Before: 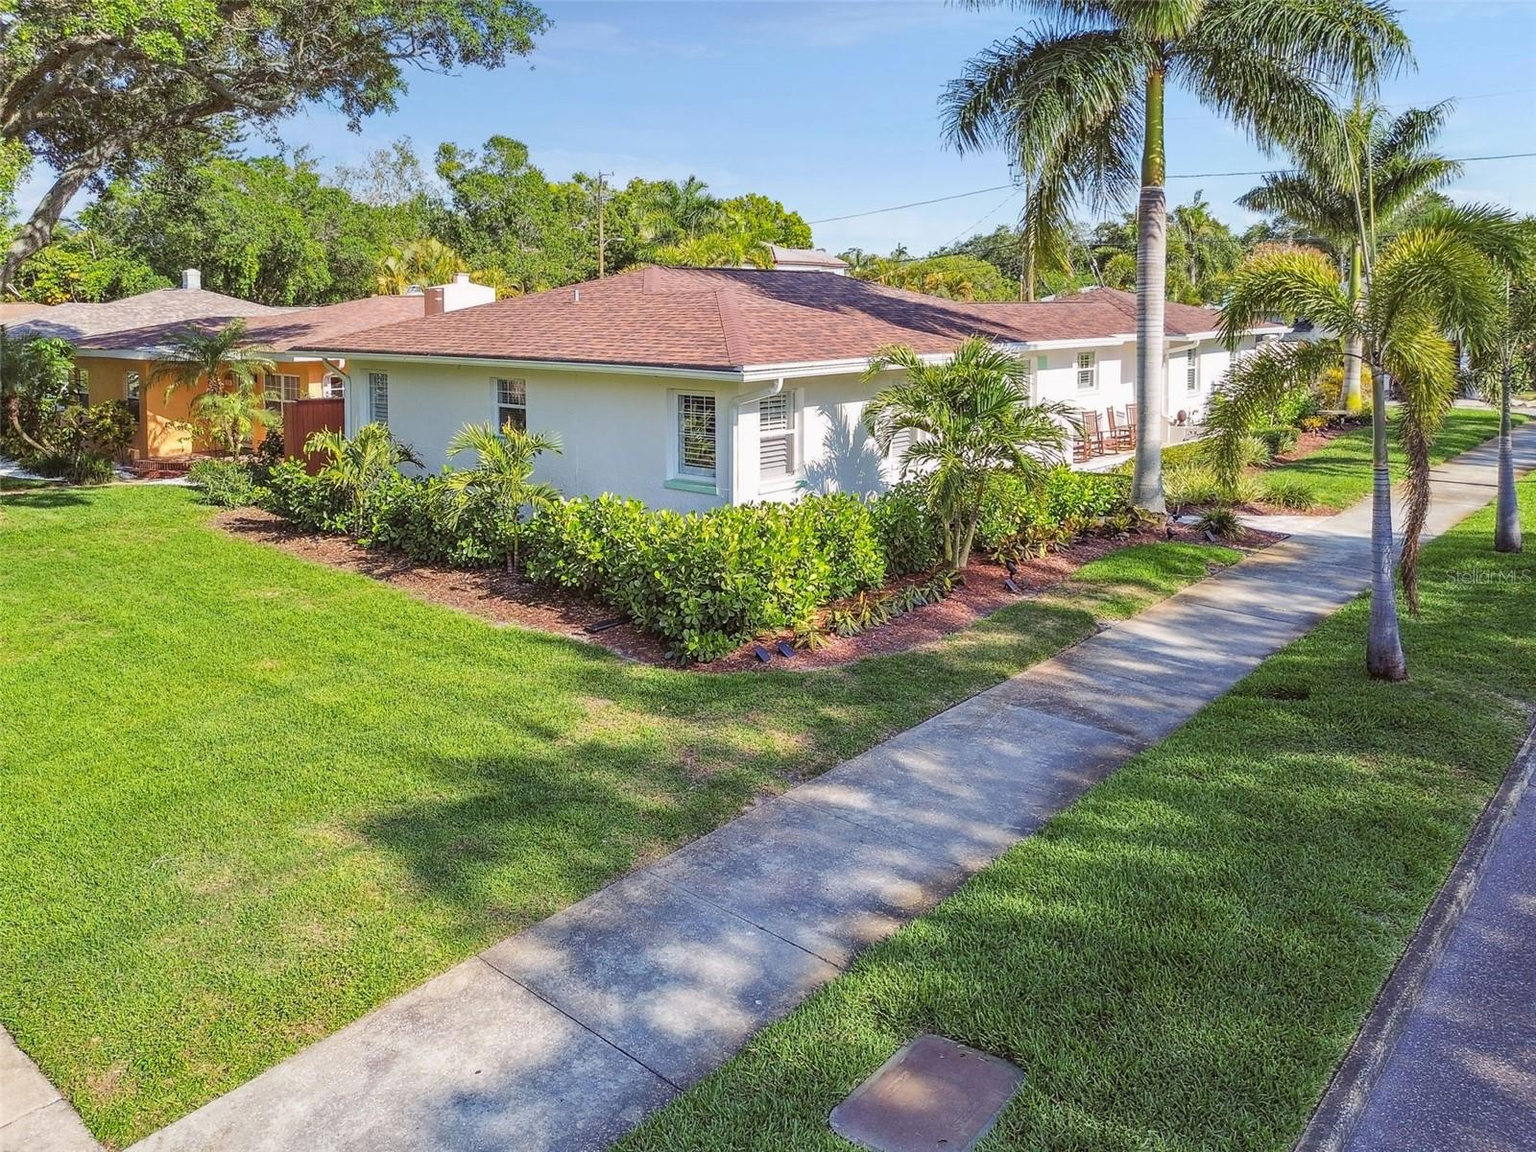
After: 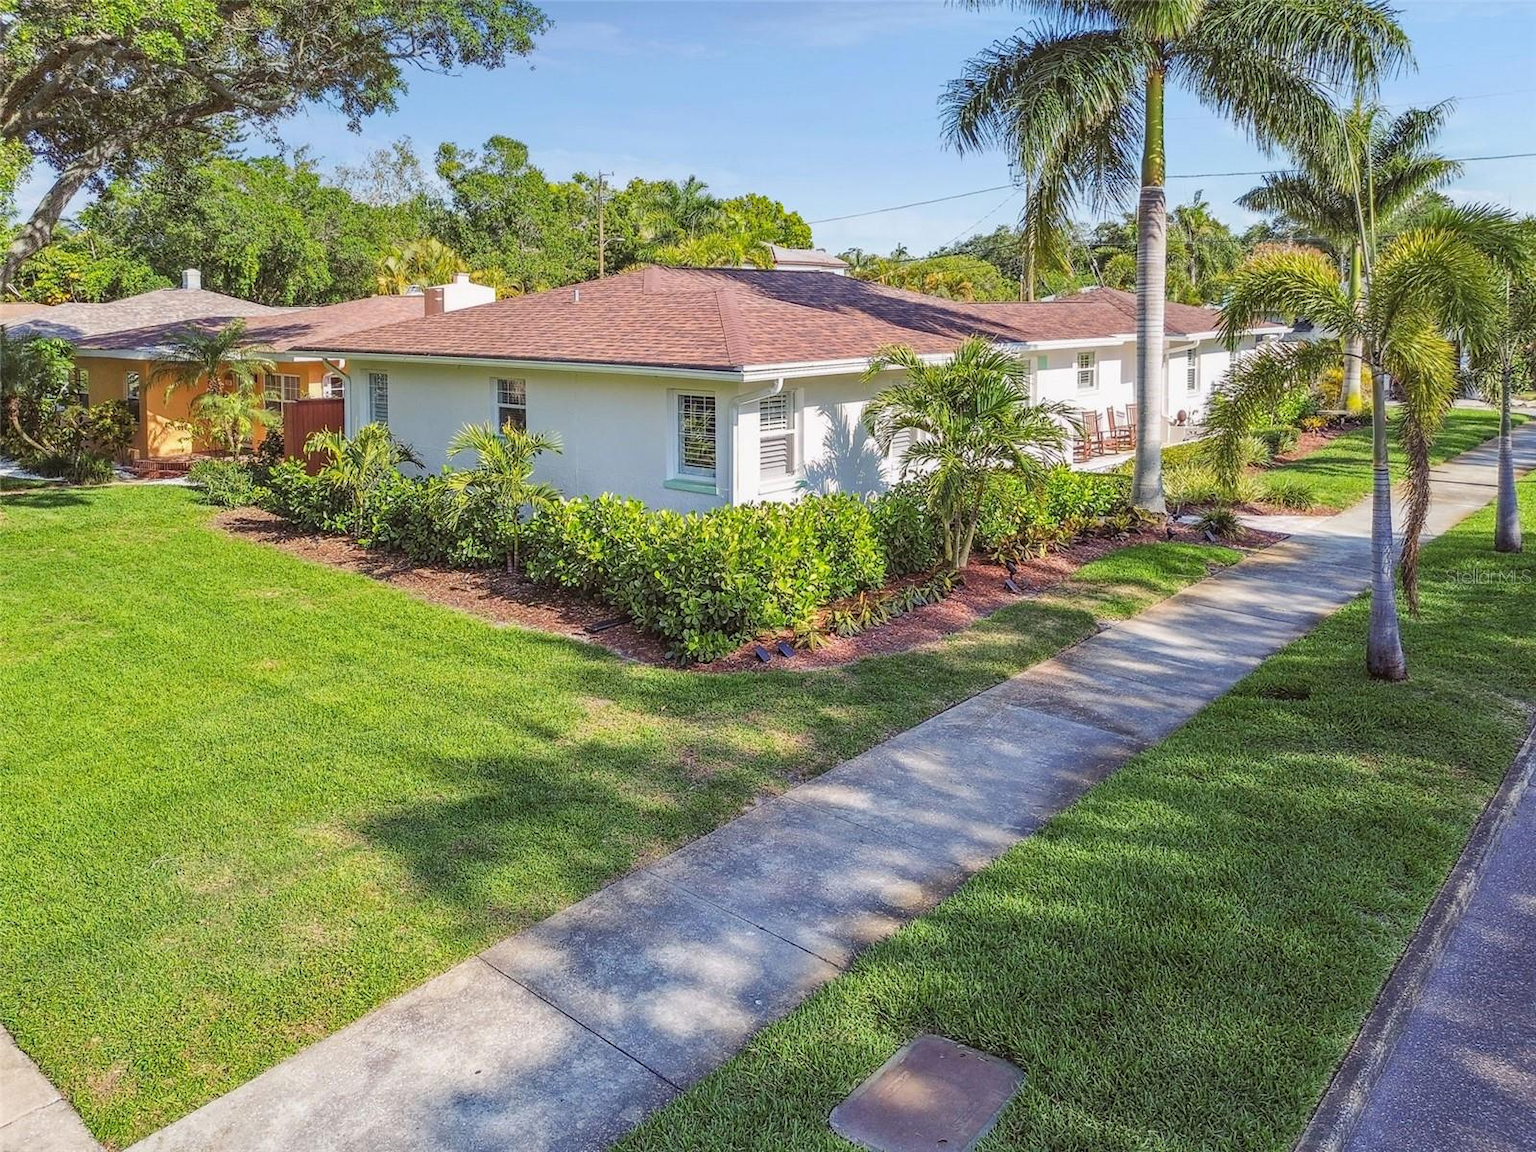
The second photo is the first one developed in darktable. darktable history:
local contrast: detail 109%
